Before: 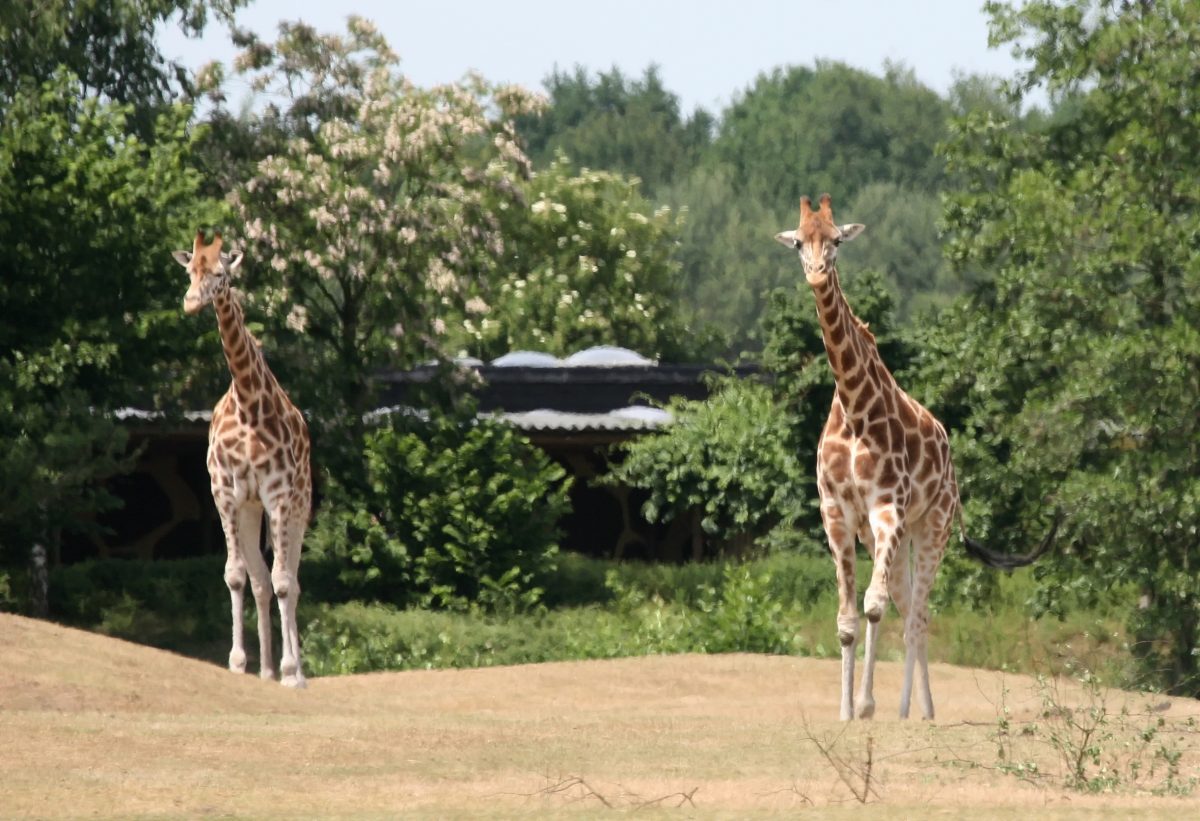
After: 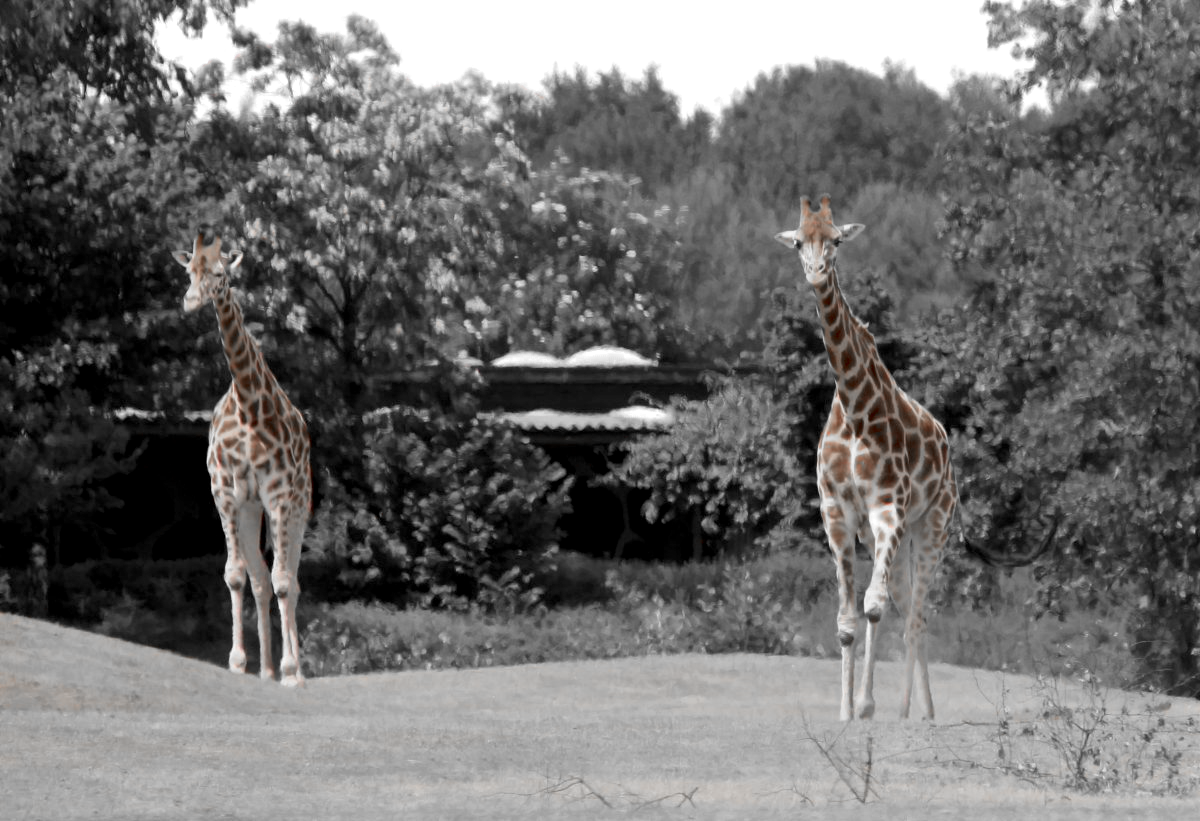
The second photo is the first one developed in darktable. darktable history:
exposure: black level correction 0.007, compensate highlight preservation false
color zones: curves: ch0 [(0, 0.352) (0.143, 0.407) (0.286, 0.386) (0.429, 0.431) (0.571, 0.829) (0.714, 0.853) (0.857, 0.833) (1, 0.352)]; ch1 [(0, 0.604) (0.072, 0.726) (0.096, 0.608) (0.205, 0.007) (0.571, -0.006) (0.839, -0.013) (0.857, -0.012) (1, 0.604)]
